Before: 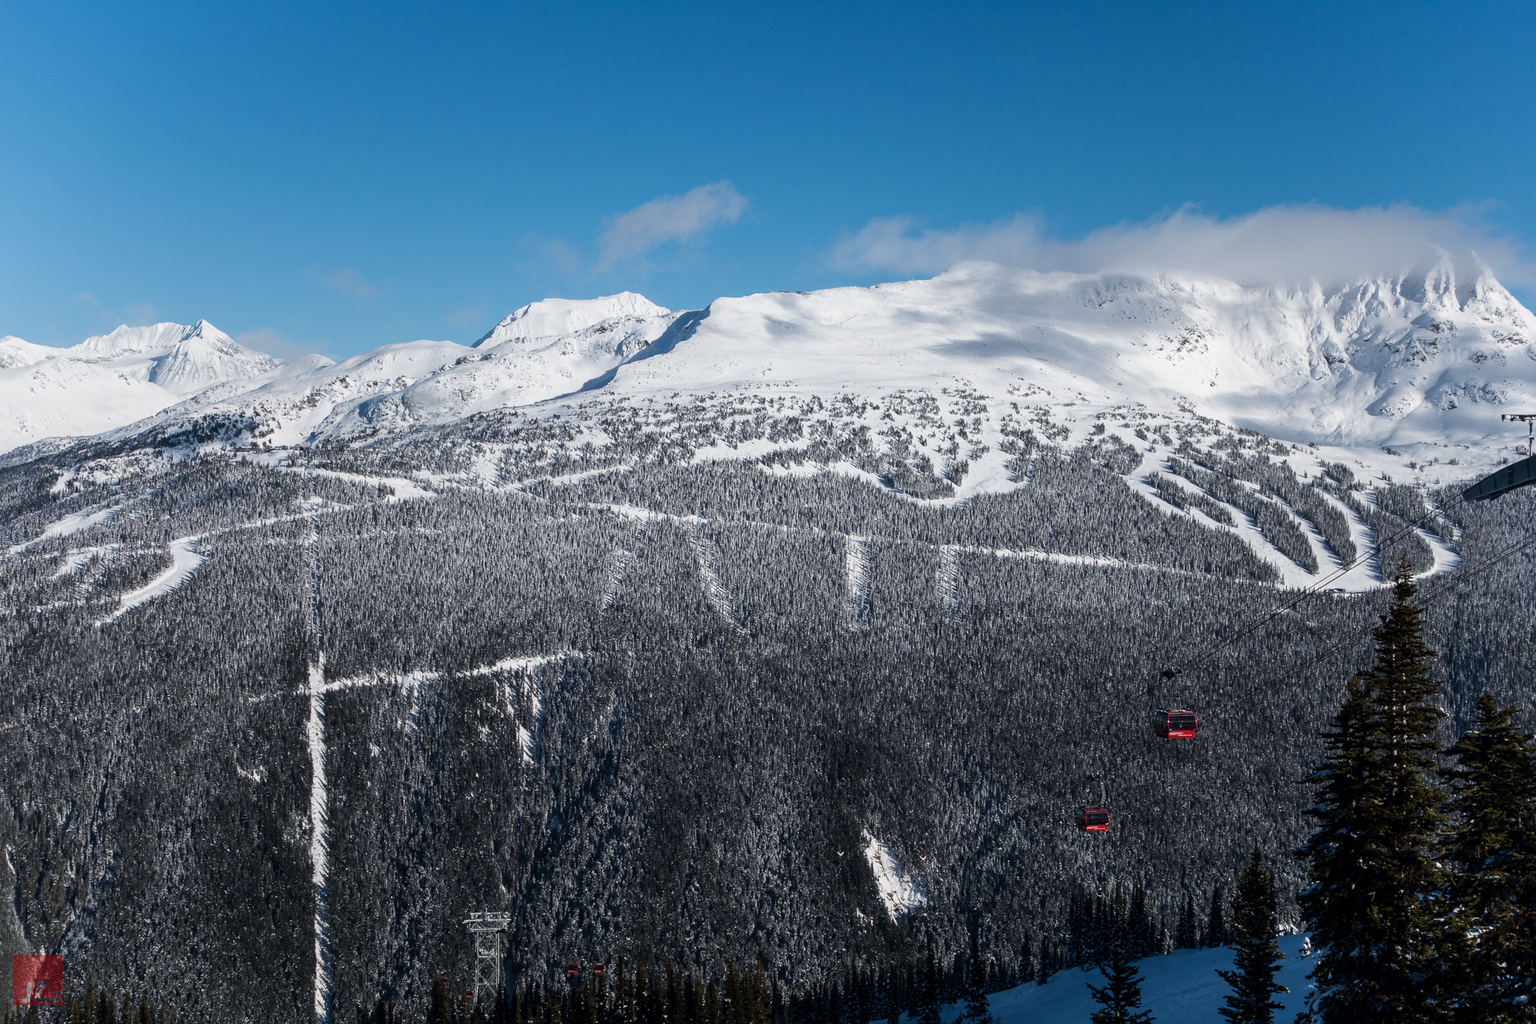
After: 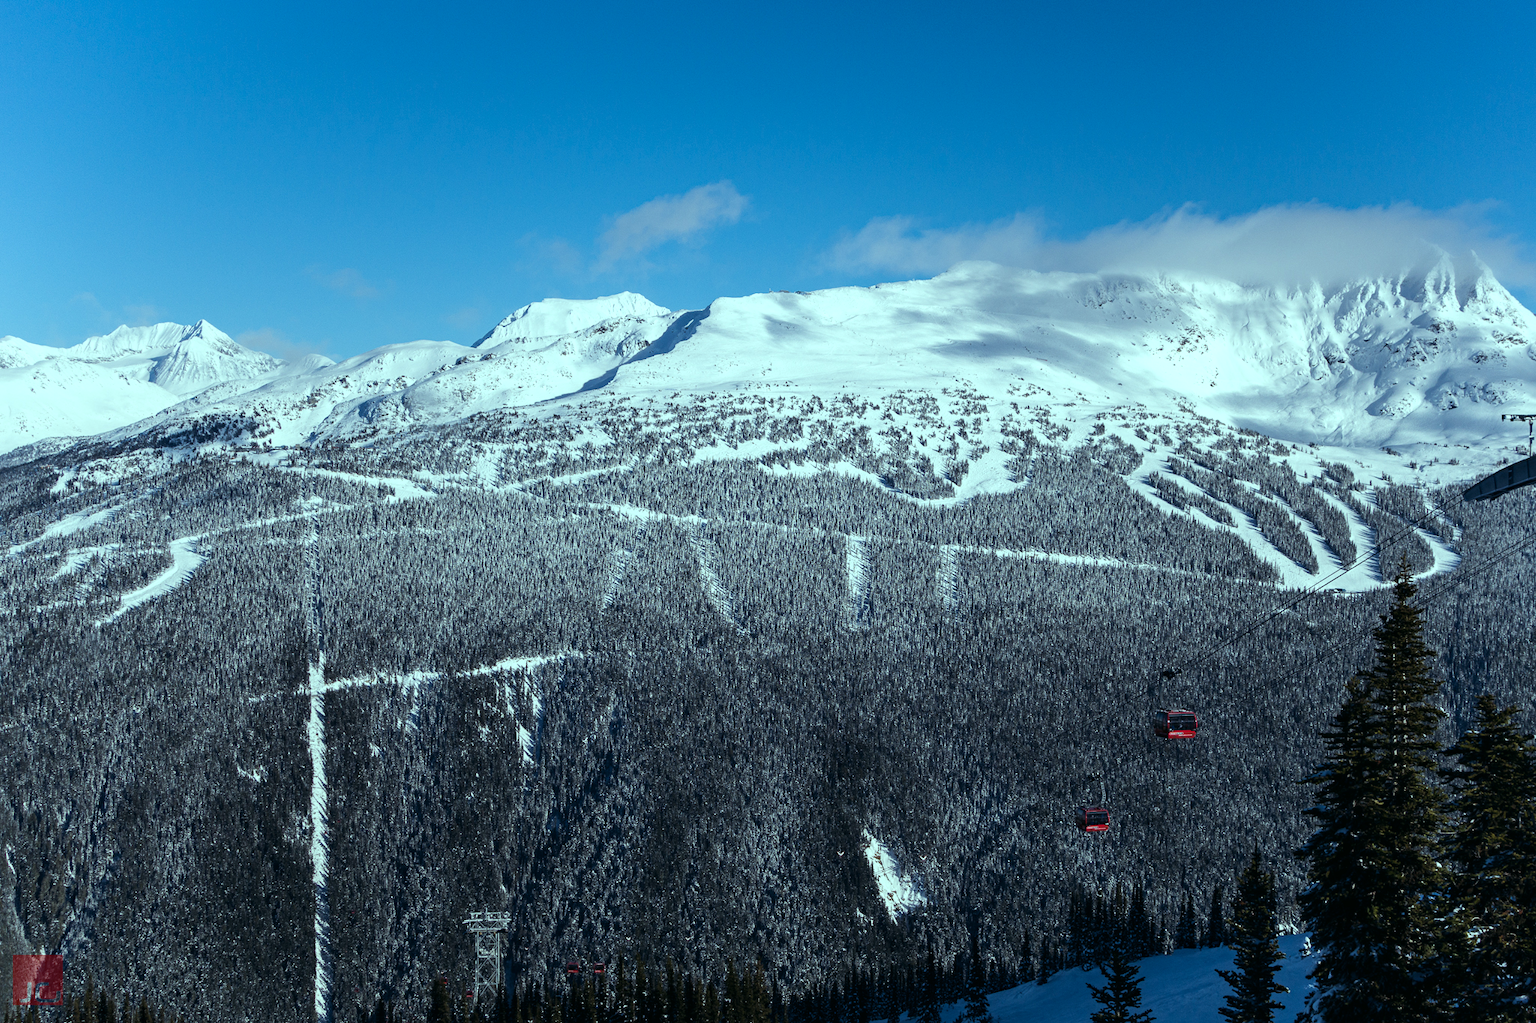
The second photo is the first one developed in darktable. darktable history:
haze removal: compatibility mode true, adaptive false
color balance: mode lift, gamma, gain (sRGB), lift [0.997, 0.979, 1.021, 1.011], gamma [1, 1.084, 0.916, 0.998], gain [1, 0.87, 1.13, 1.101], contrast 4.55%, contrast fulcrum 38.24%, output saturation 104.09%
